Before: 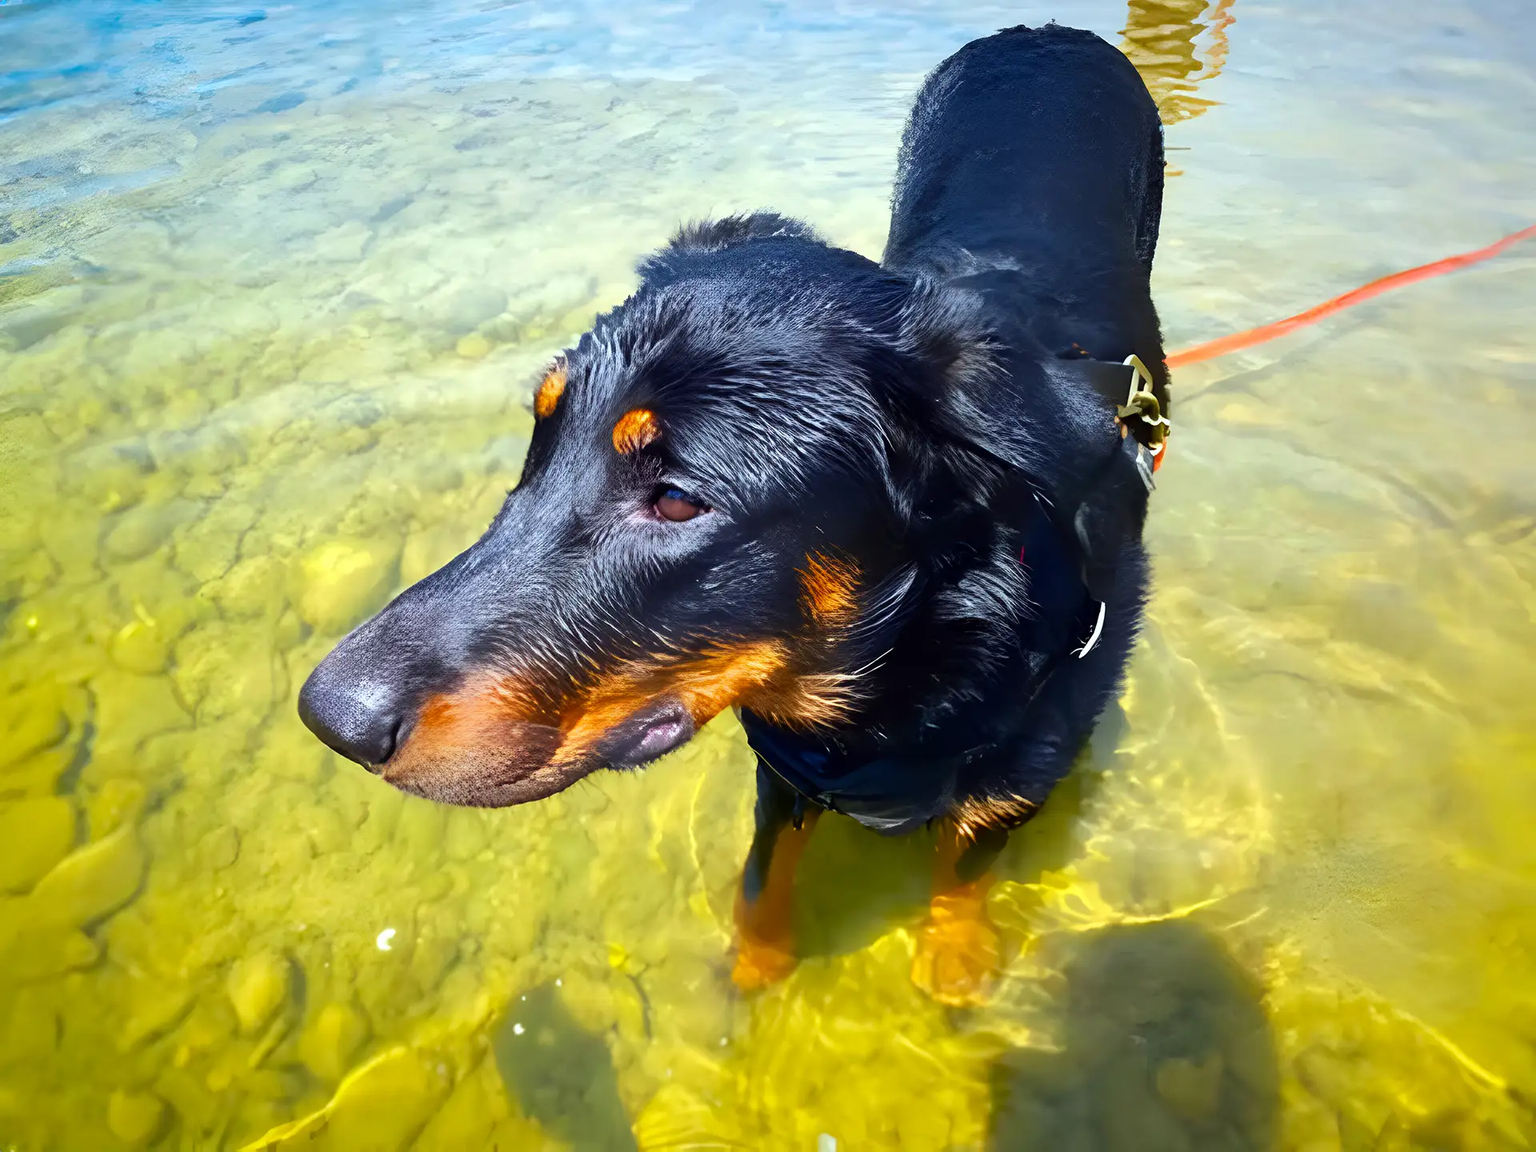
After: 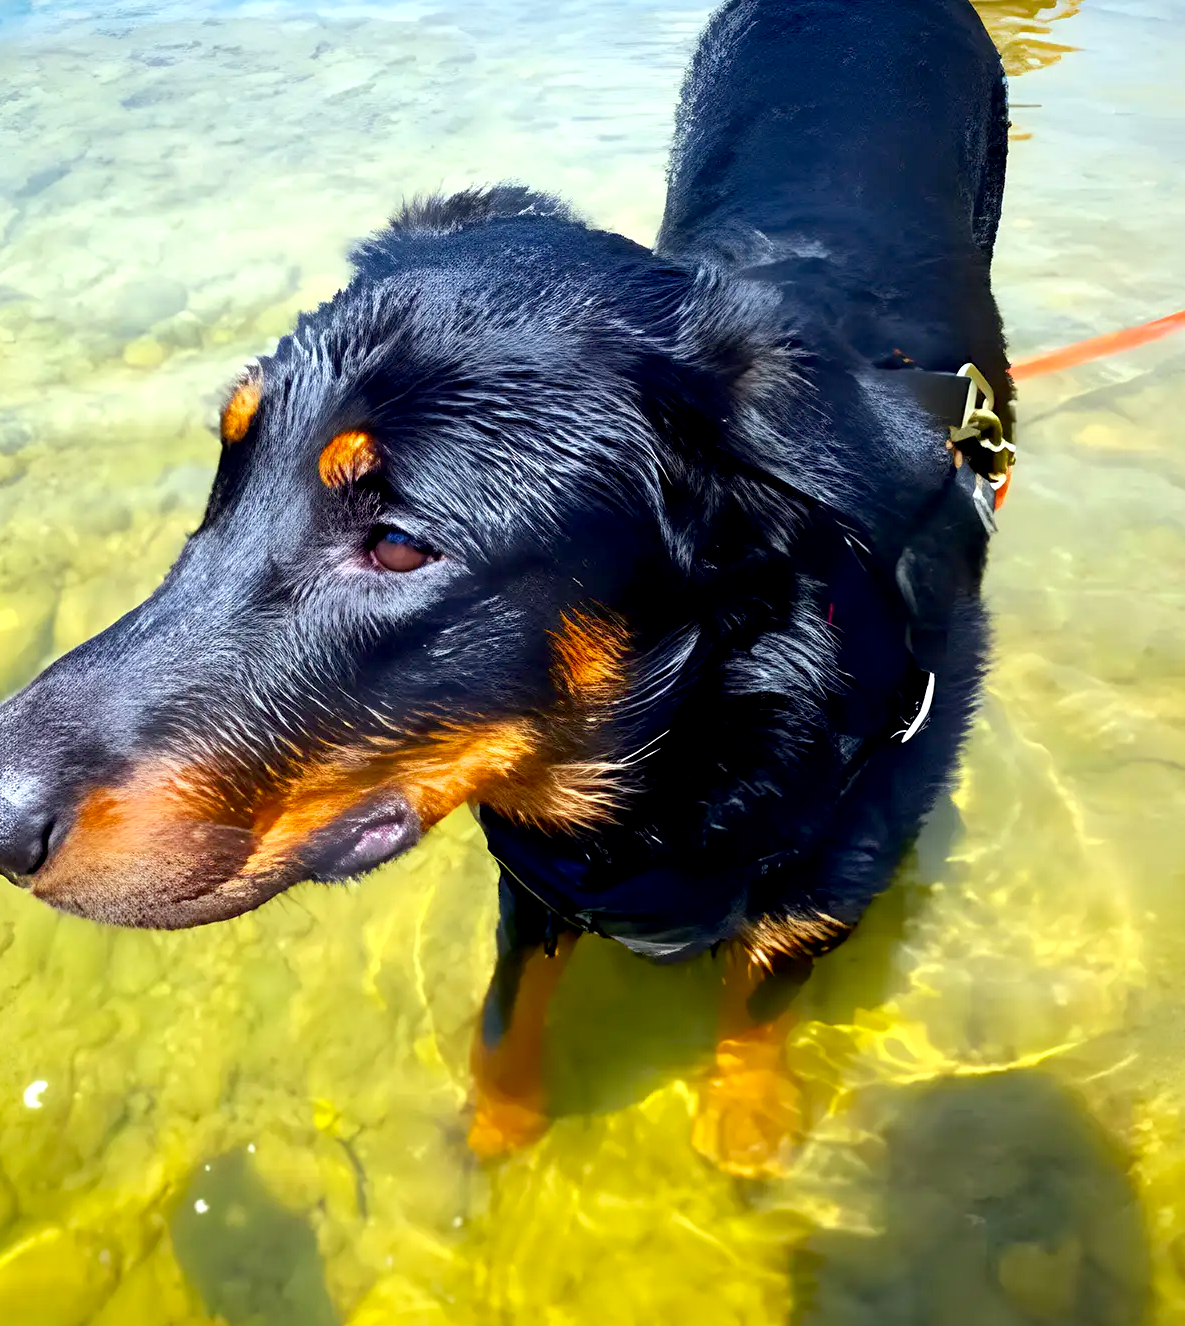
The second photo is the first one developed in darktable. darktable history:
exposure: black level correction 0.007, exposure 0.156 EV, compensate highlight preservation false
crop and rotate: left 23.308%, top 5.623%, right 14.962%, bottom 2.289%
